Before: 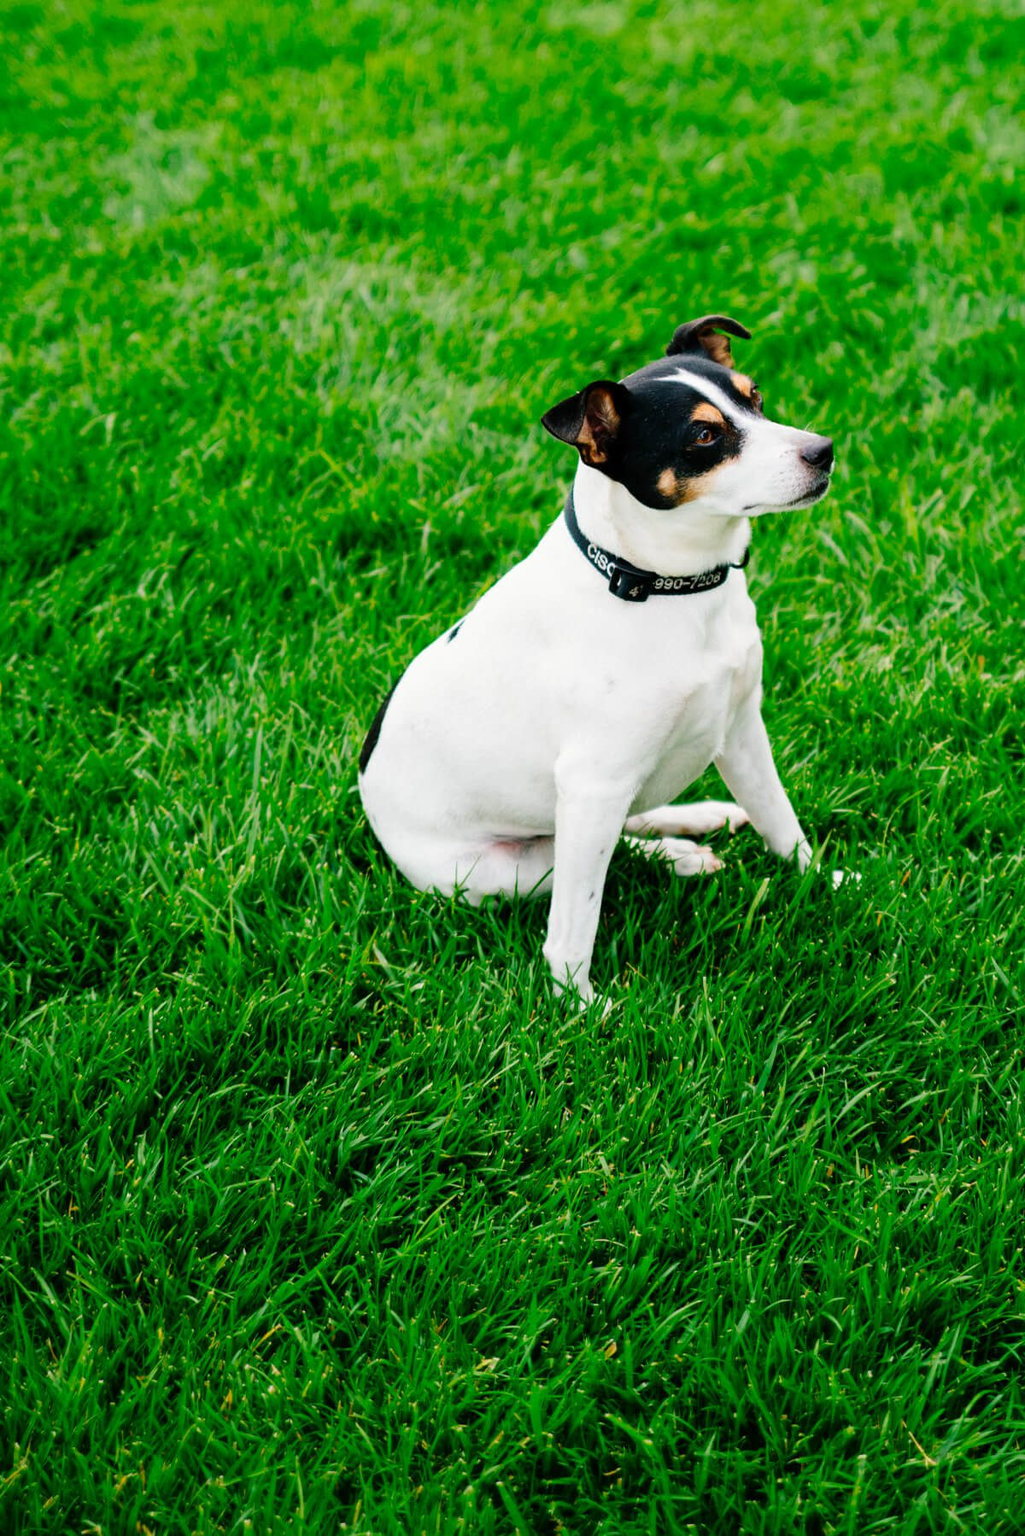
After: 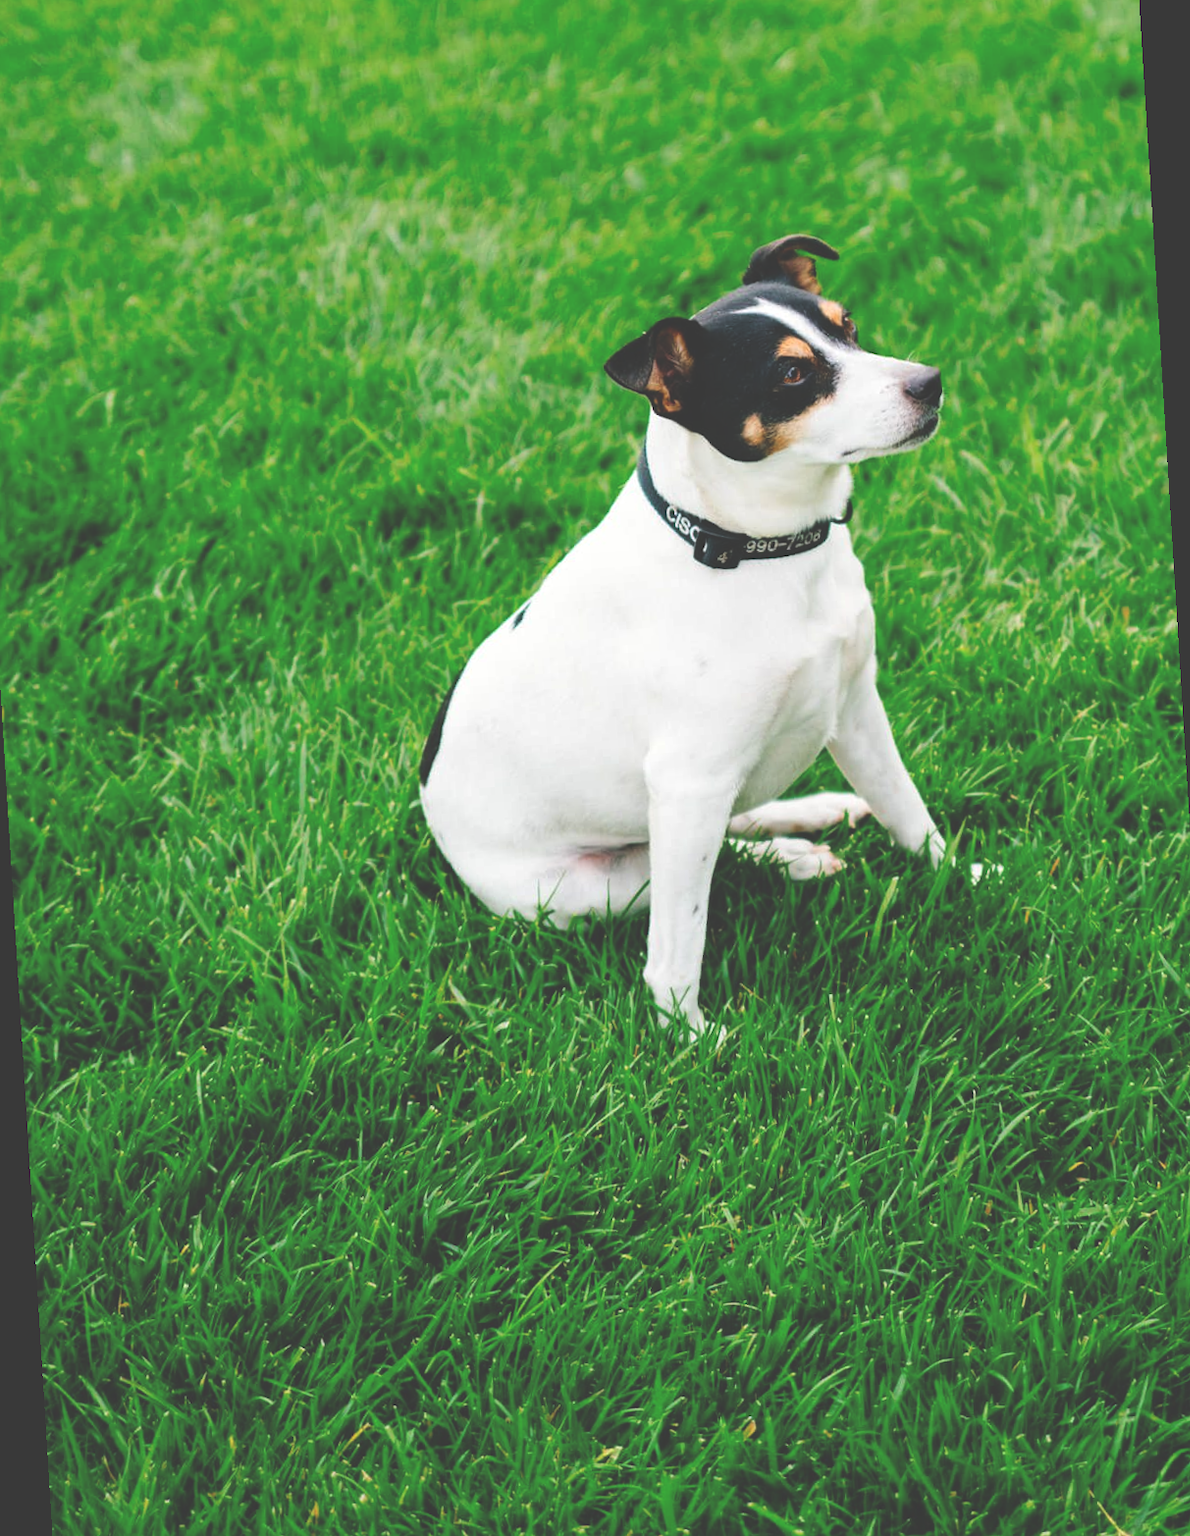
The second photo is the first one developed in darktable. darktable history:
rotate and perspective: rotation -3.52°, crop left 0.036, crop right 0.964, crop top 0.081, crop bottom 0.919
exposure: black level correction -0.041, exposure 0.064 EV, compensate highlight preservation false
